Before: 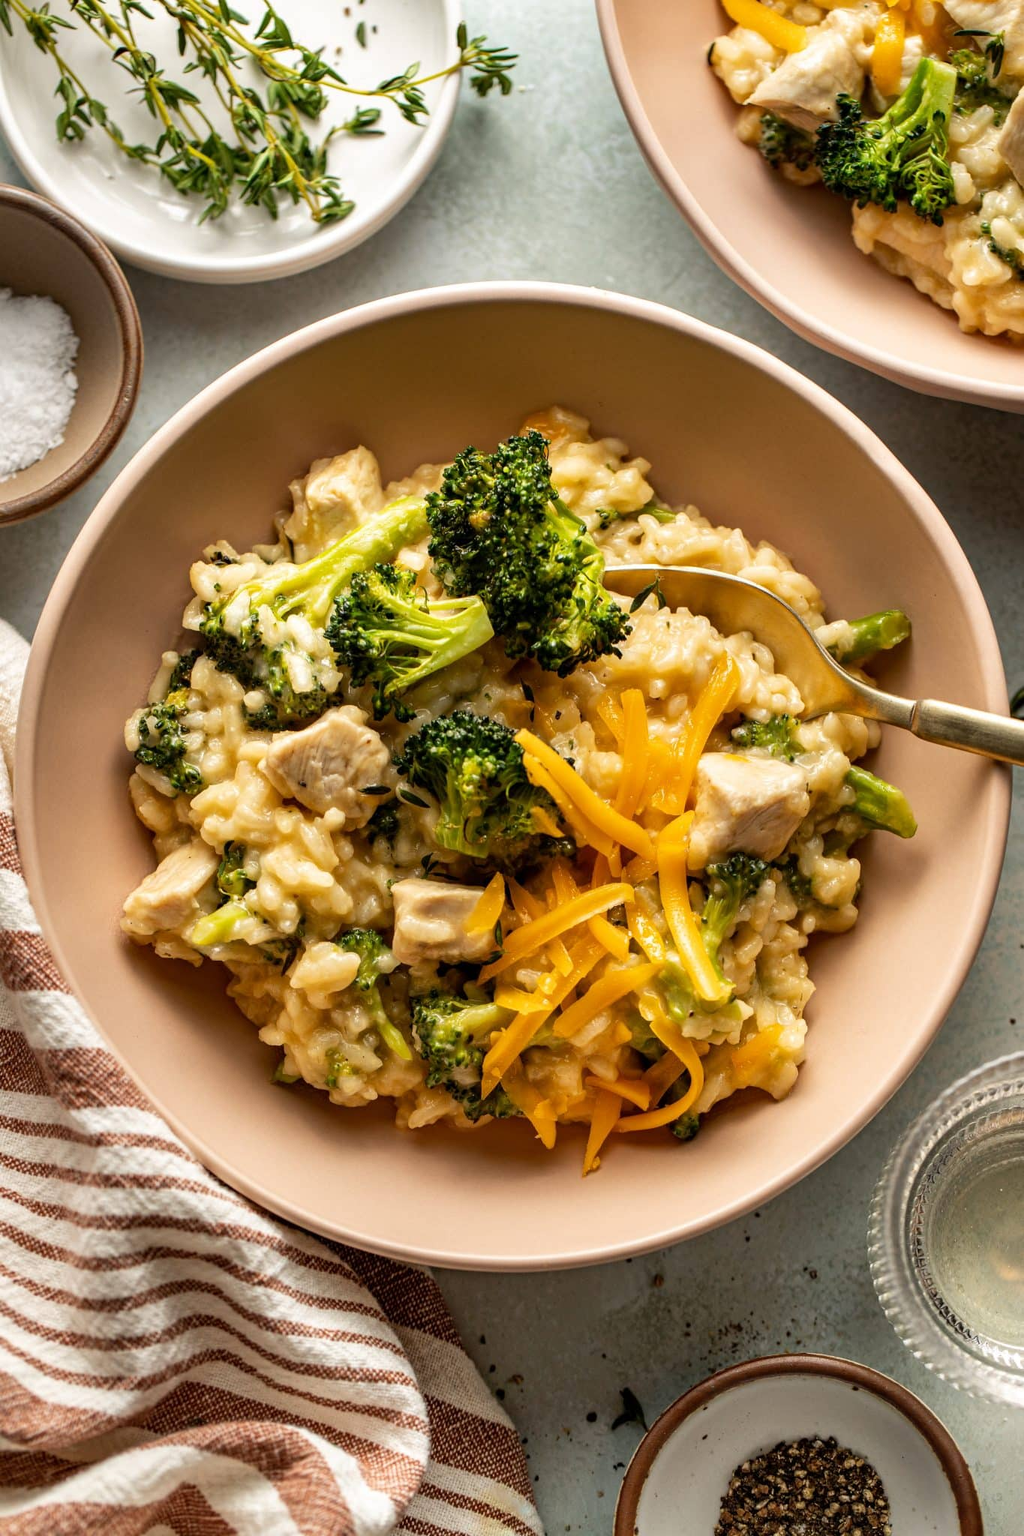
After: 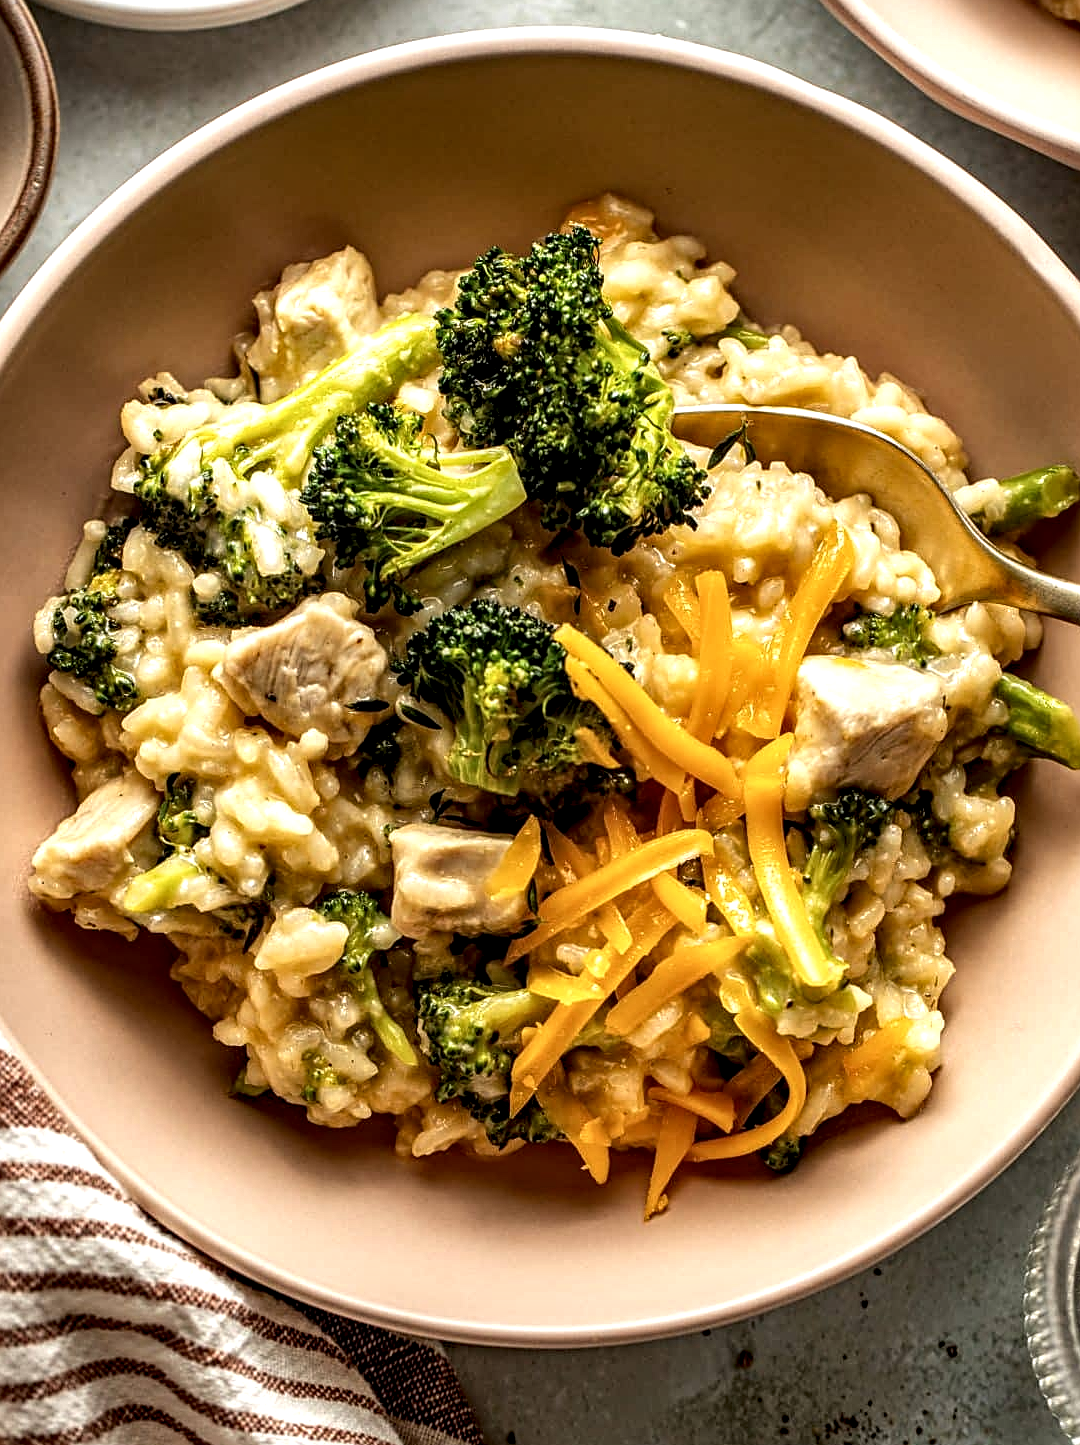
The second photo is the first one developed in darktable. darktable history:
local contrast: highlights 64%, shadows 54%, detail 168%, midtone range 0.512
sharpen: on, module defaults
shadows and highlights: white point adjustment 1.06, soften with gaussian
crop: left 9.692%, top 17.029%, right 11.151%, bottom 12.378%
